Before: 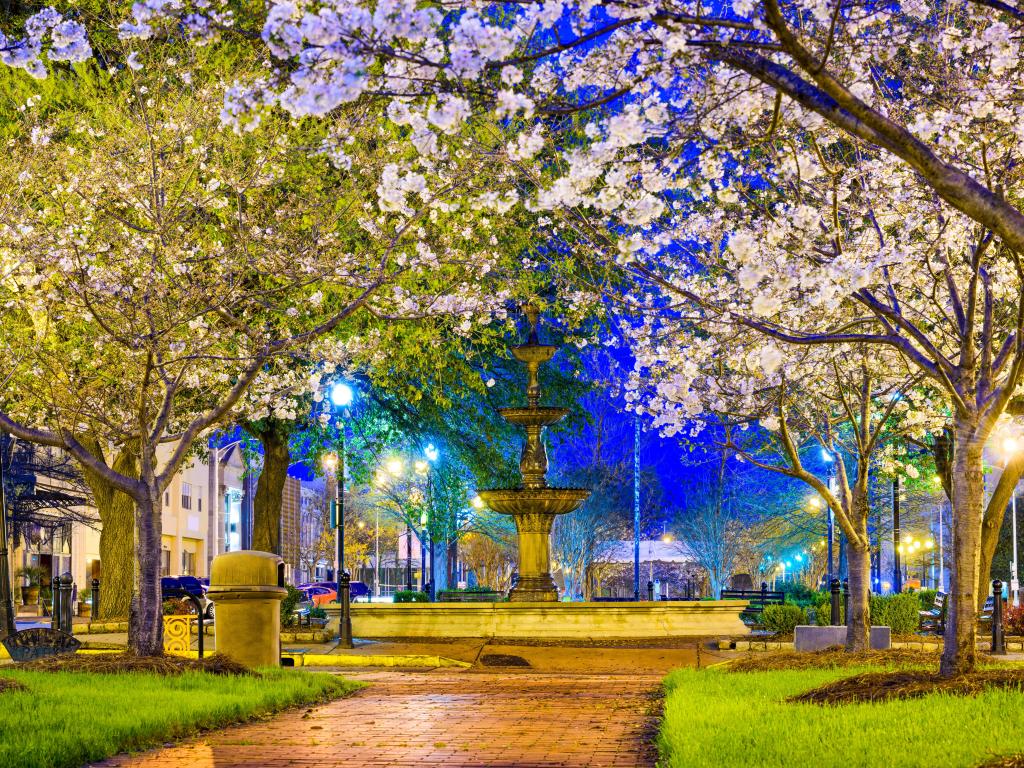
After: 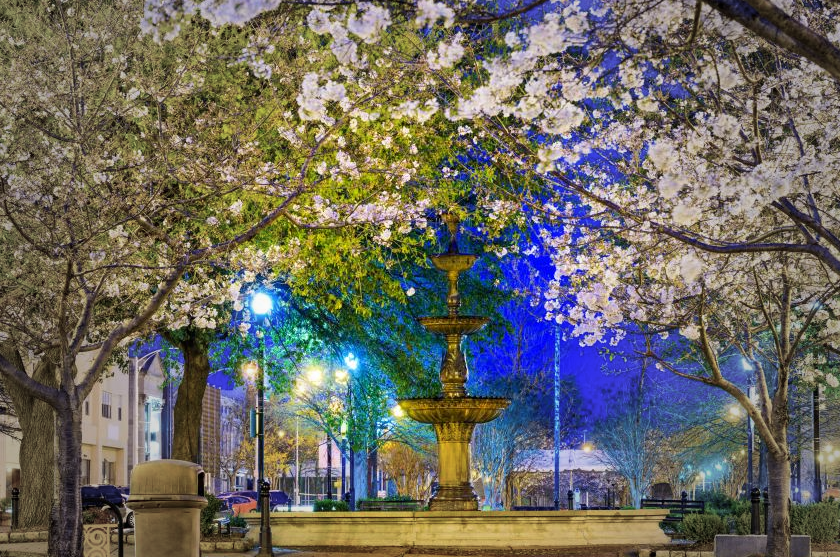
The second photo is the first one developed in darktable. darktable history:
crop: left 7.887%, top 11.946%, right 10.068%, bottom 15.41%
vignetting: fall-off start 34.22%, fall-off radius 64.42%, width/height ratio 0.956, unbound false
